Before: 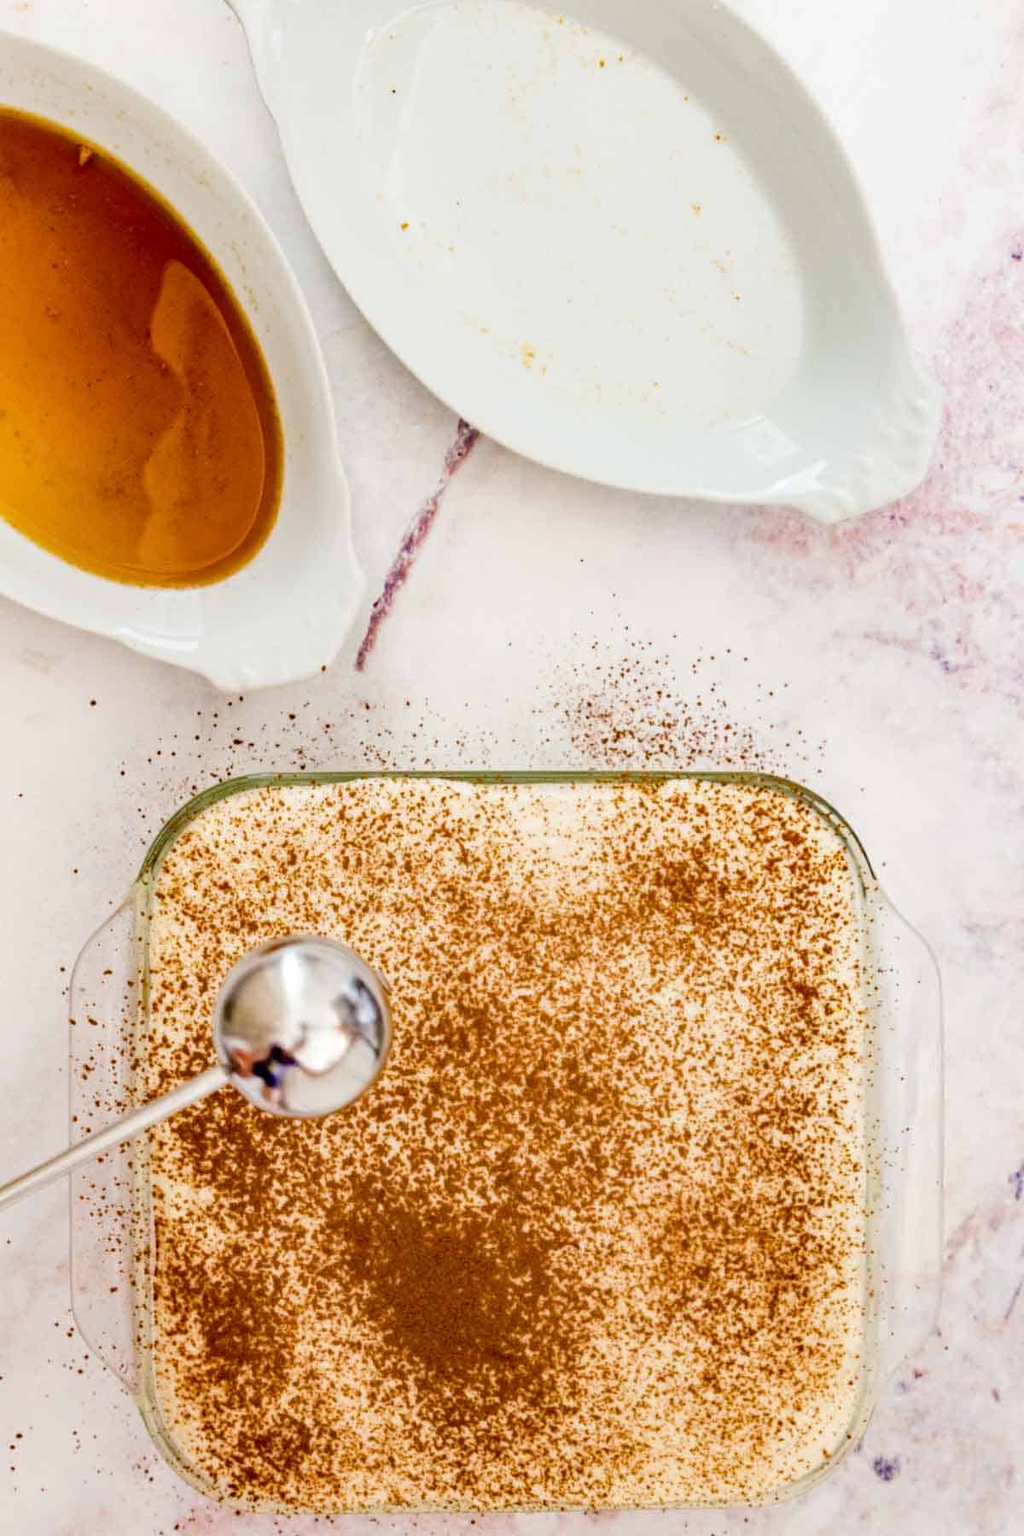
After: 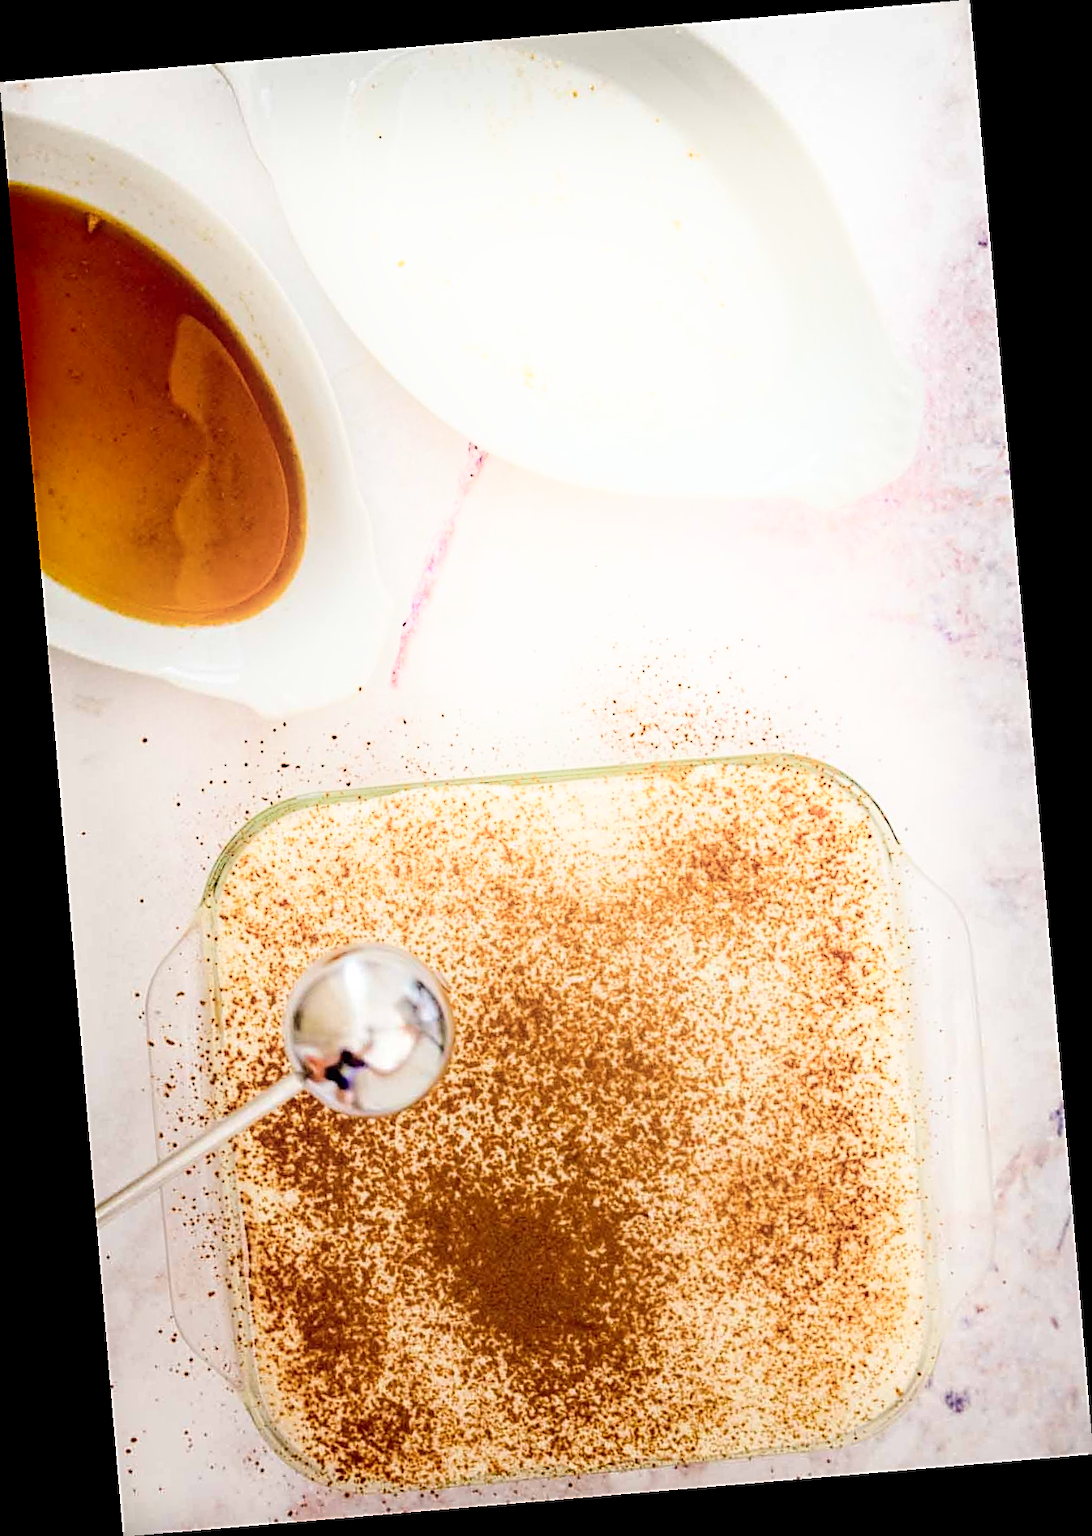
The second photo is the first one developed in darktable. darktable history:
shadows and highlights: shadows -90, highlights 90, soften with gaussian
rotate and perspective: rotation -4.86°, automatic cropping off
sharpen: on, module defaults
